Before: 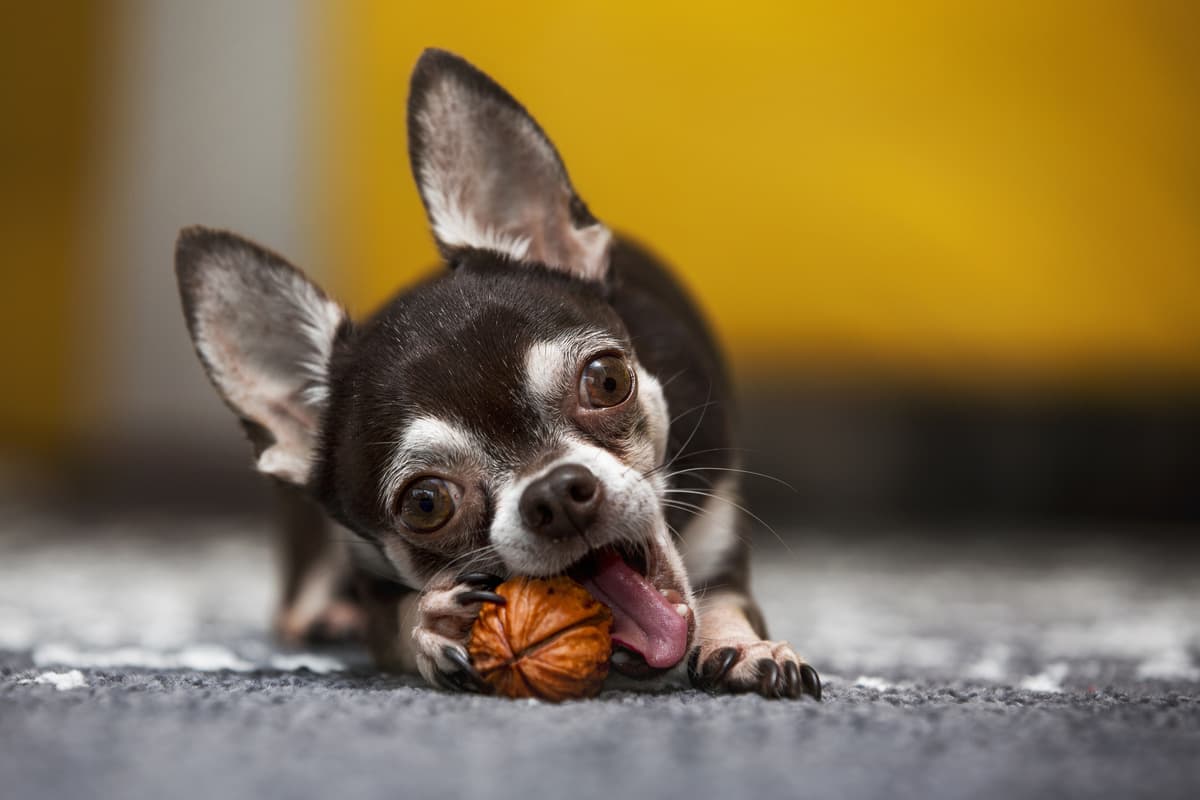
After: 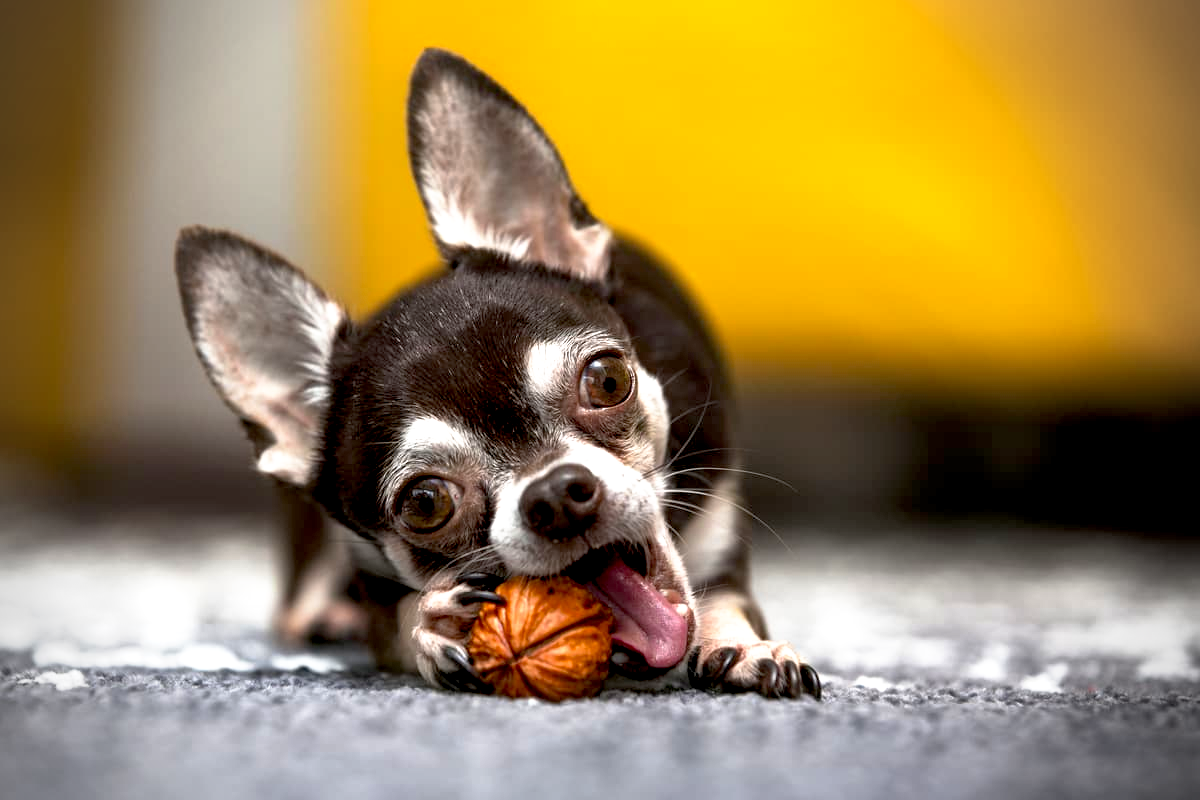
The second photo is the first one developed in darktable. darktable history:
exposure: black level correction 0, exposure 0.691 EV, compensate highlight preservation false
vignetting: on, module defaults
base curve: curves: ch0 [(0.017, 0) (0.425, 0.441) (0.844, 0.933) (1, 1)], preserve colors none
